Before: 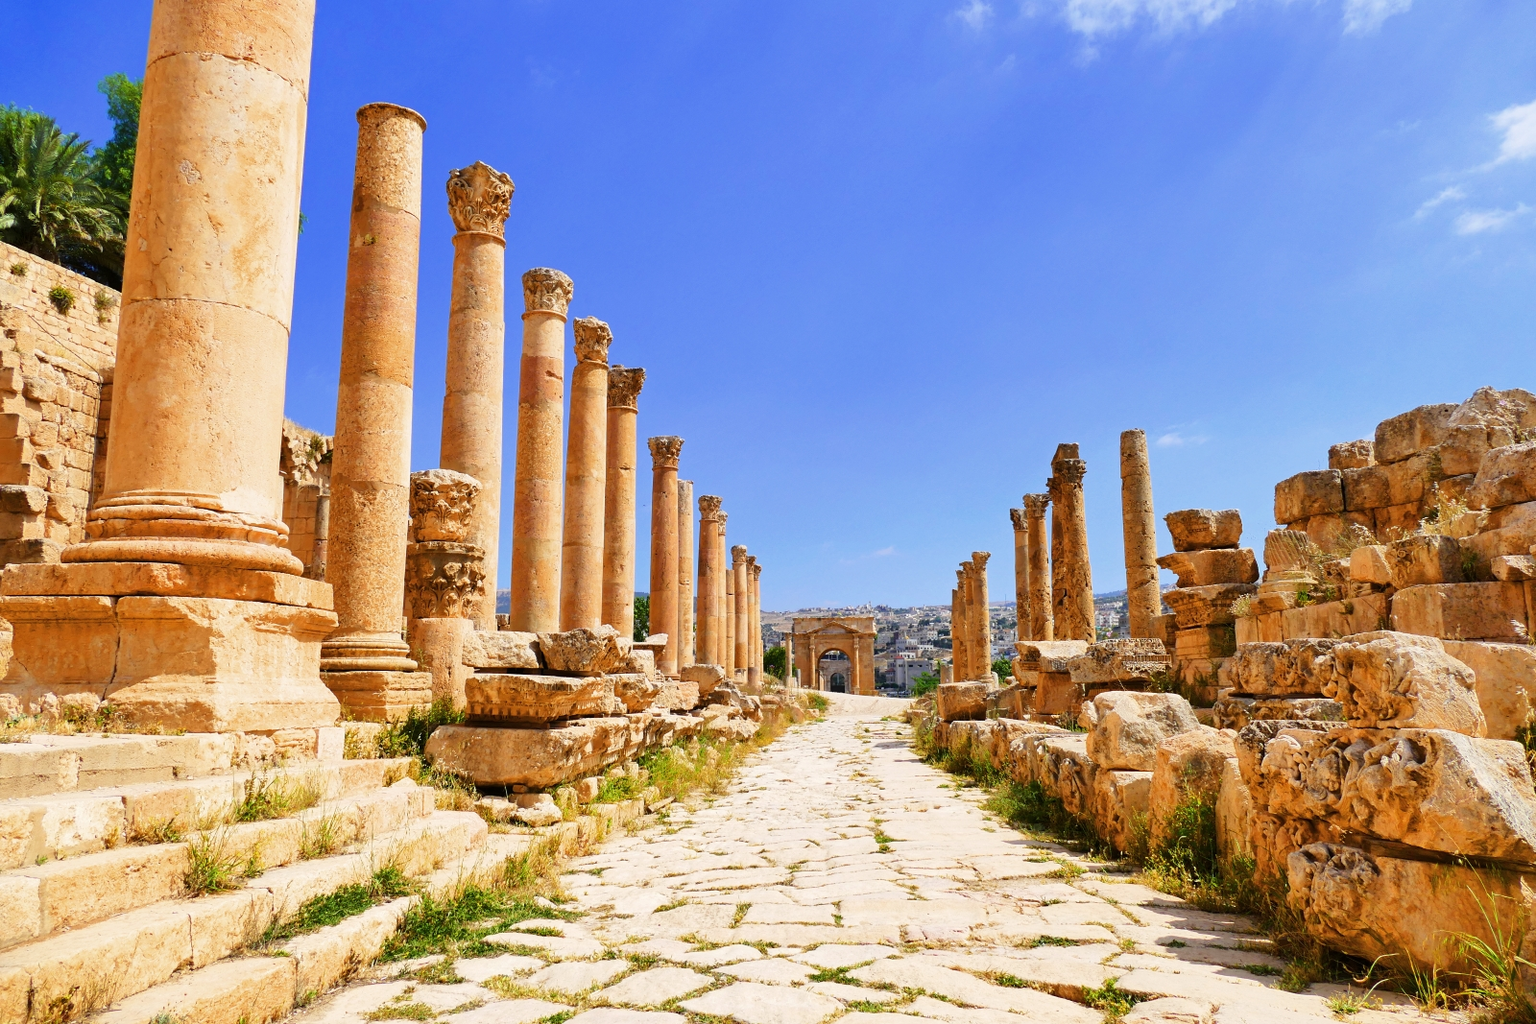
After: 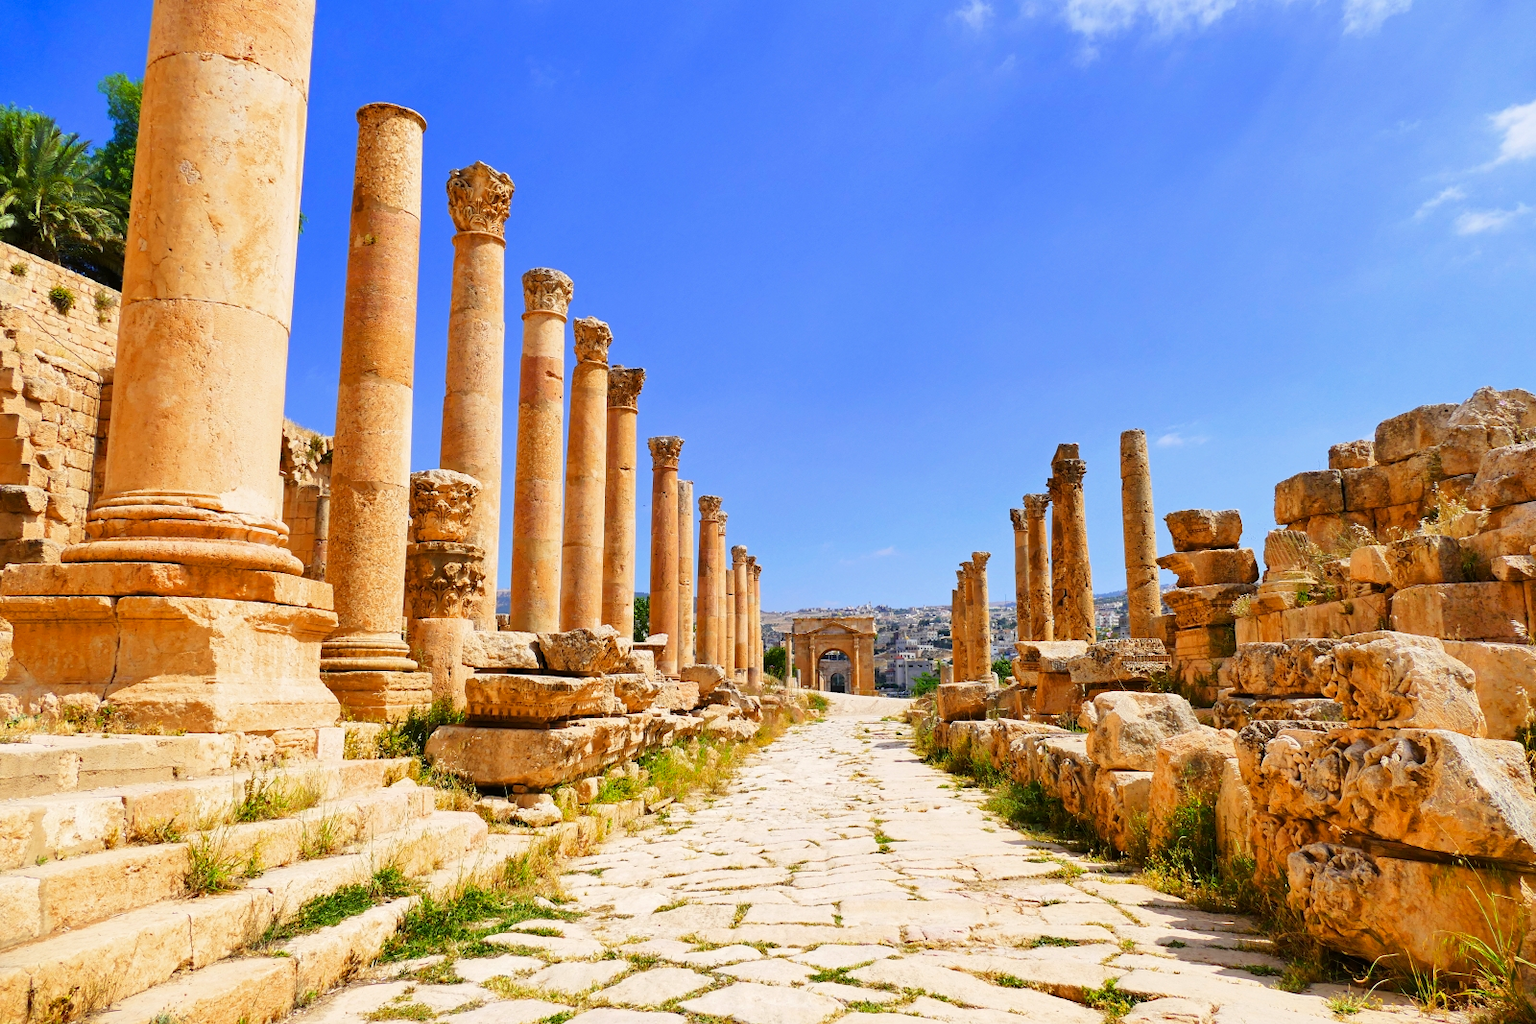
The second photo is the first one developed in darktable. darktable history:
color correction: highlights b* 0.008, saturation 1.11
